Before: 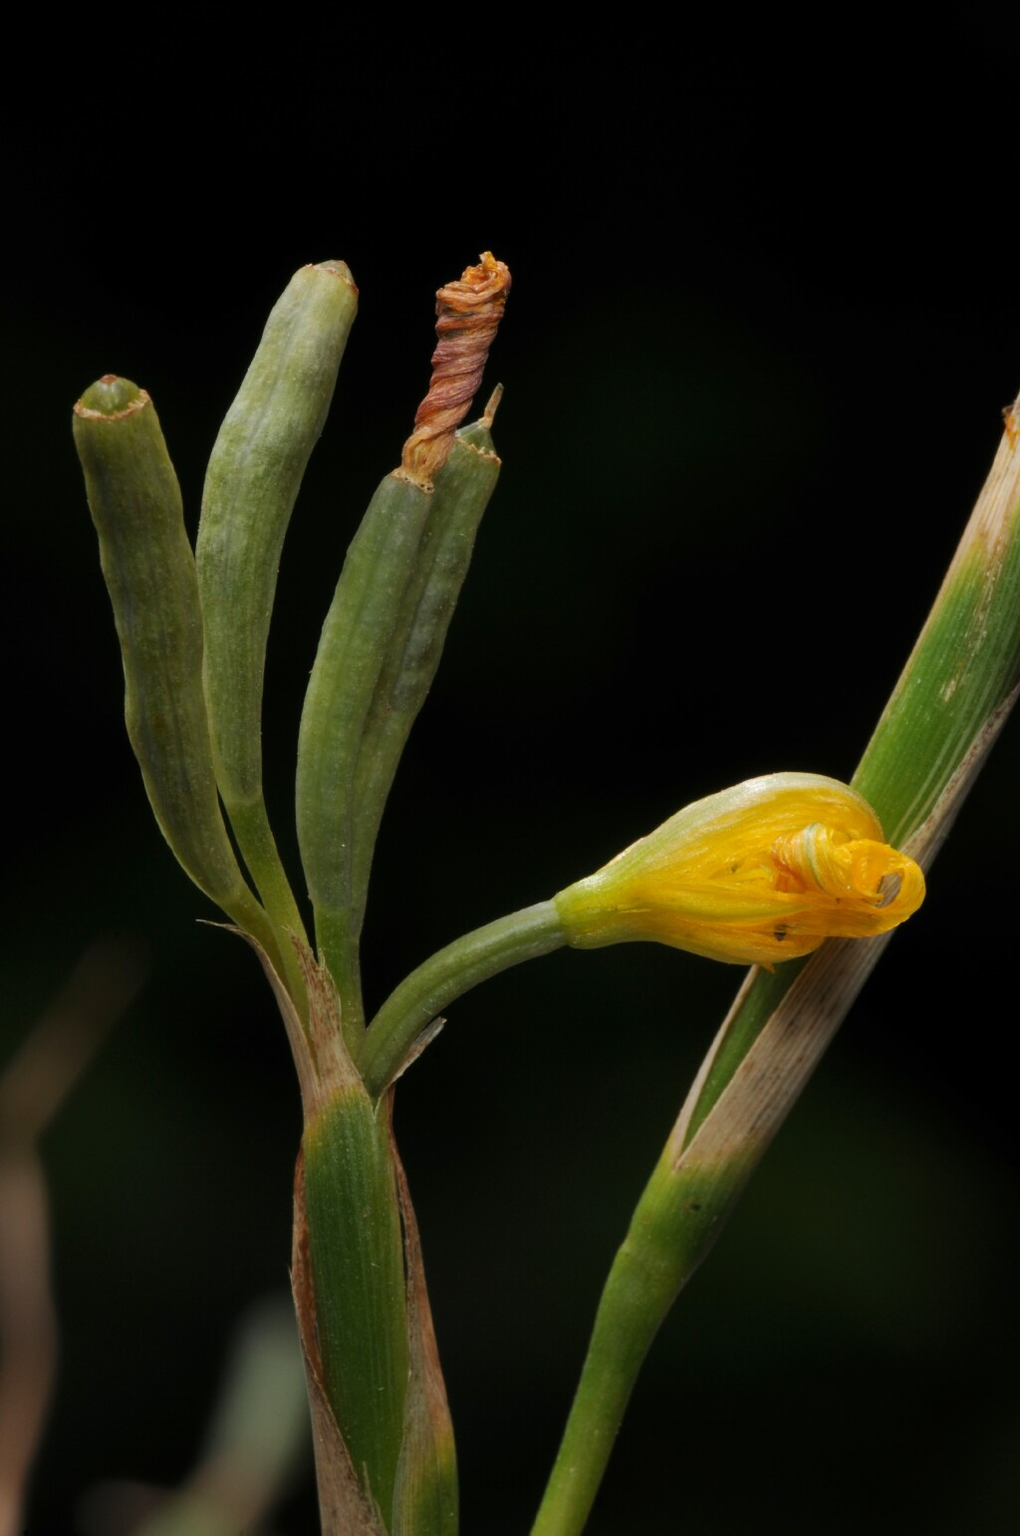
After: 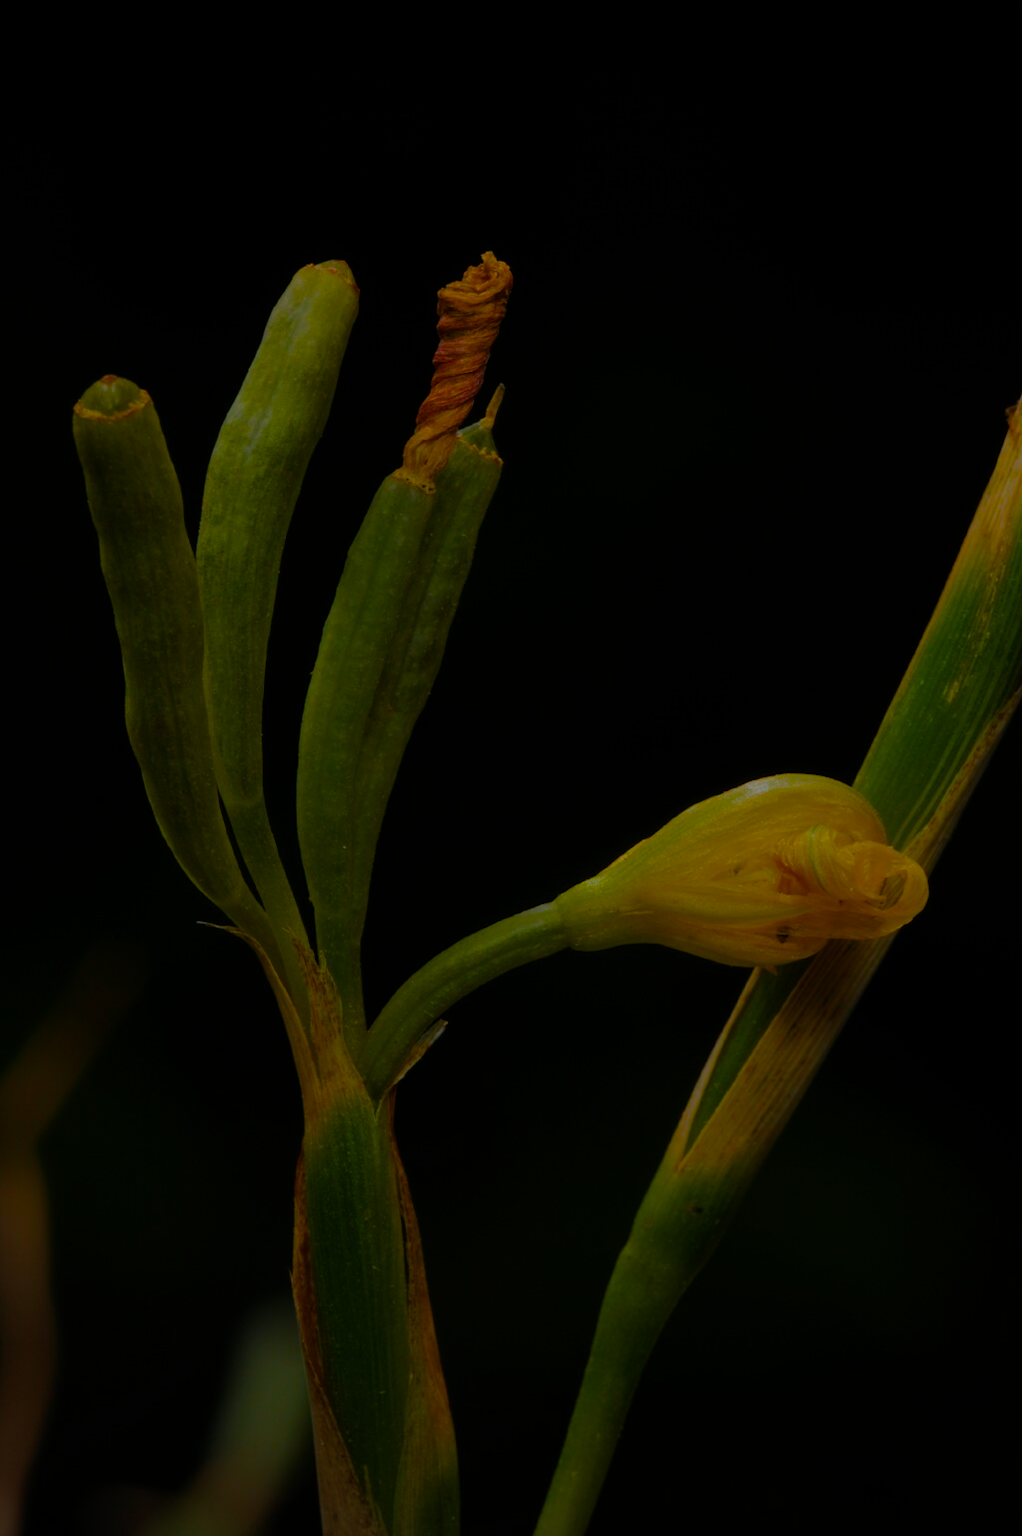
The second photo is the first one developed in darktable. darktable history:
color balance rgb: power › luminance 3.327%, power › hue 229.82°, linear chroma grading › highlights 99.416%, linear chroma grading › global chroma 23.292%, perceptual saturation grading › global saturation 40.29%, perceptual saturation grading › highlights -25.47%, perceptual saturation grading › mid-tones 35.214%, perceptual saturation grading › shadows 34.492%, global vibrance 20%
crop: top 0.073%, bottom 0.205%
vignetting: on, module defaults
exposure: exposure -2.043 EV, compensate exposure bias true, compensate highlight preservation false
